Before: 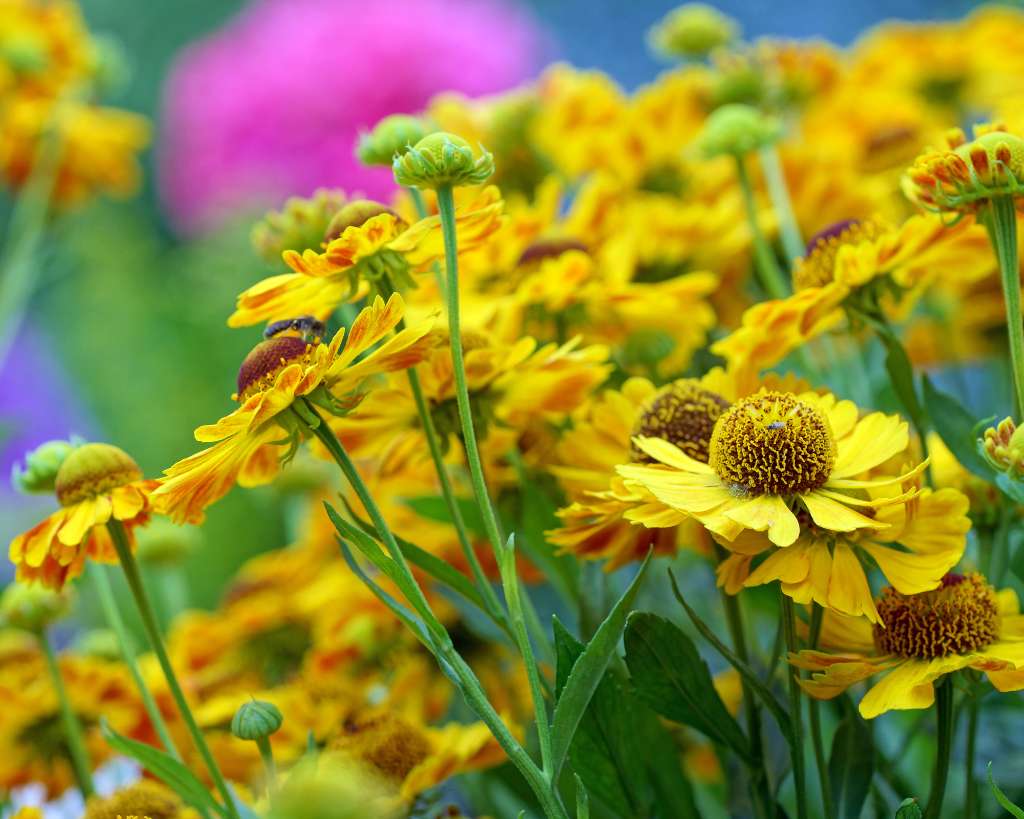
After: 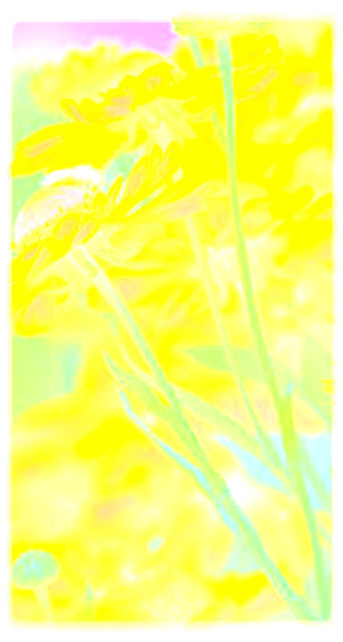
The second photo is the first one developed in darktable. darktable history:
exposure: exposure 0.178 EV, compensate exposure bias true, compensate highlight preservation false
color balance rgb: perceptual saturation grading › global saturation 20%, global vibrance 20%
crop and rotate: left 21.77%, top 18.528%, right 44.676%, bottom 2.997%
vignetting: fall-off start 93%, fall-off radius 5%, brightness 1, saturation -0.49, automatic ratio true, width/height ratio 1.332, shape 0.04, unbound false
bloom: size 85%, threshold 5%, strength 85%
